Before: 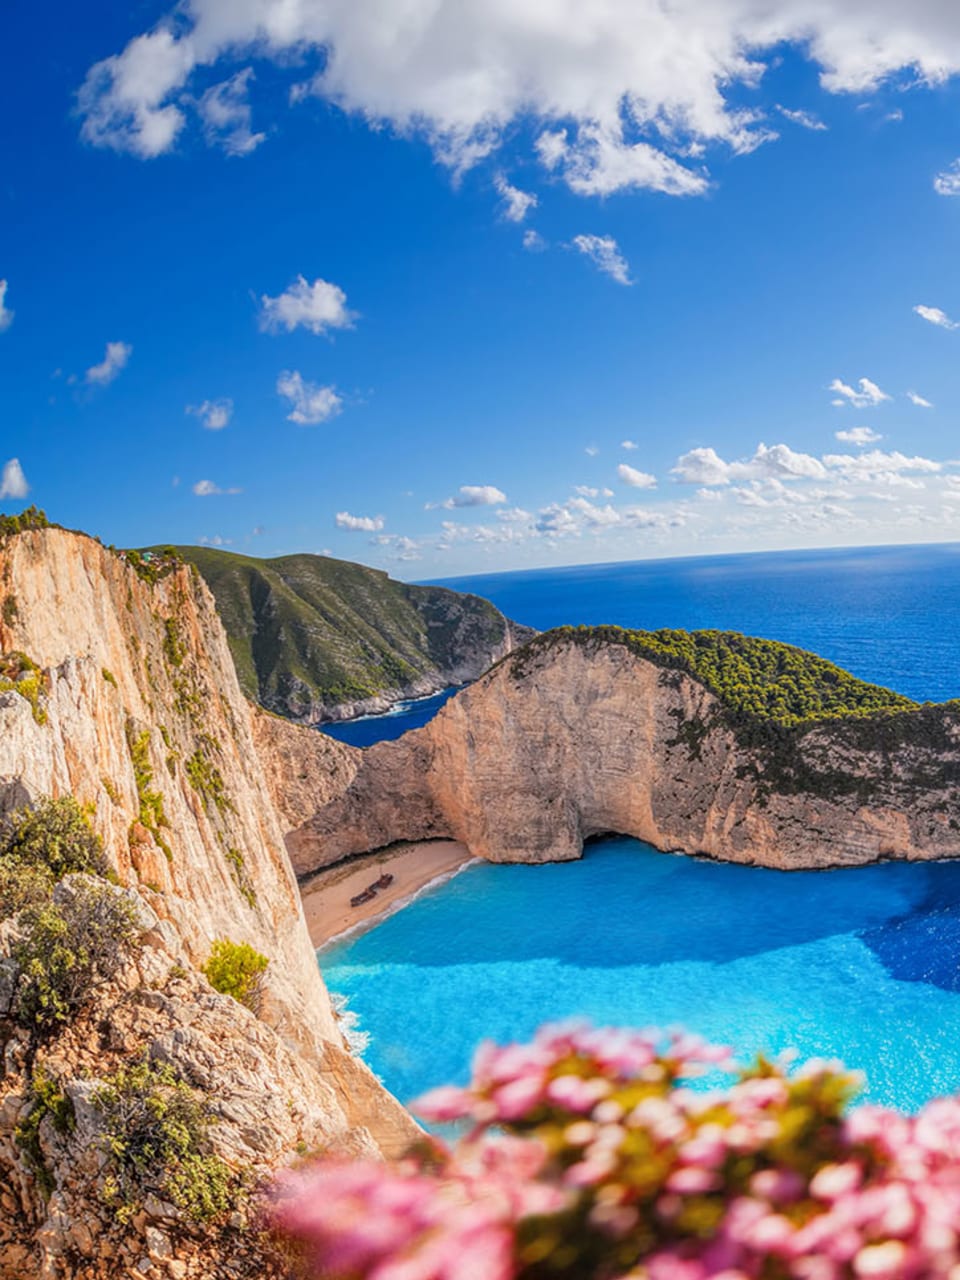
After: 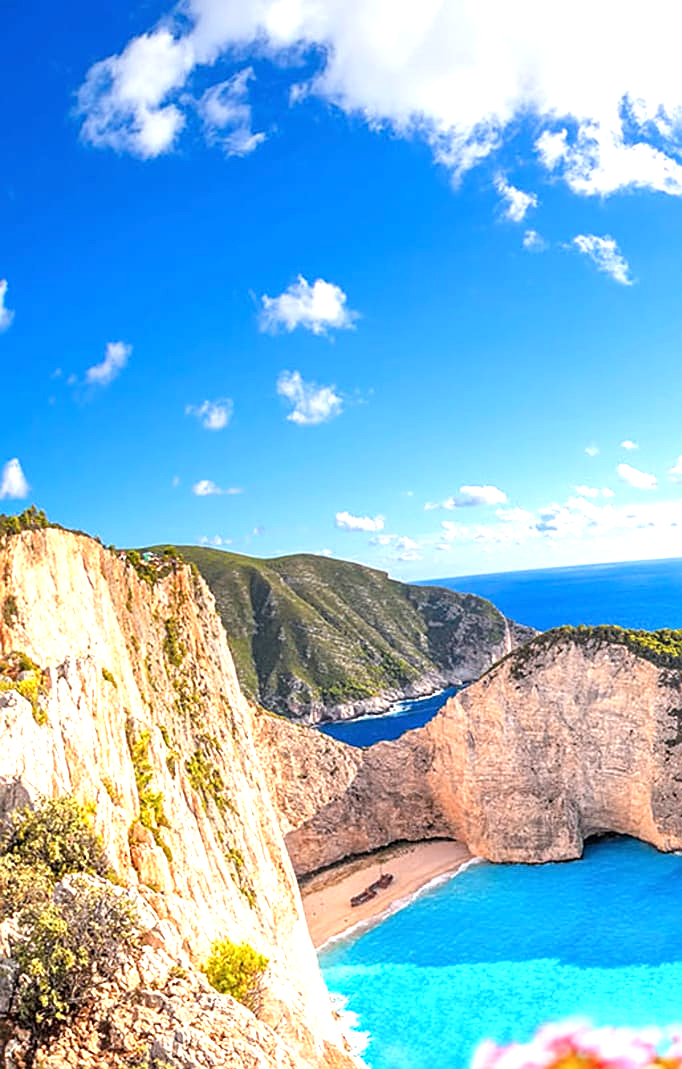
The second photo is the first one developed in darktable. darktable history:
sharpen: on, module defaults
crop: right 28.897%, bottom 16.411%
exposure: black level correction 0, exposure 1 EV, compensate highlight preservation false
